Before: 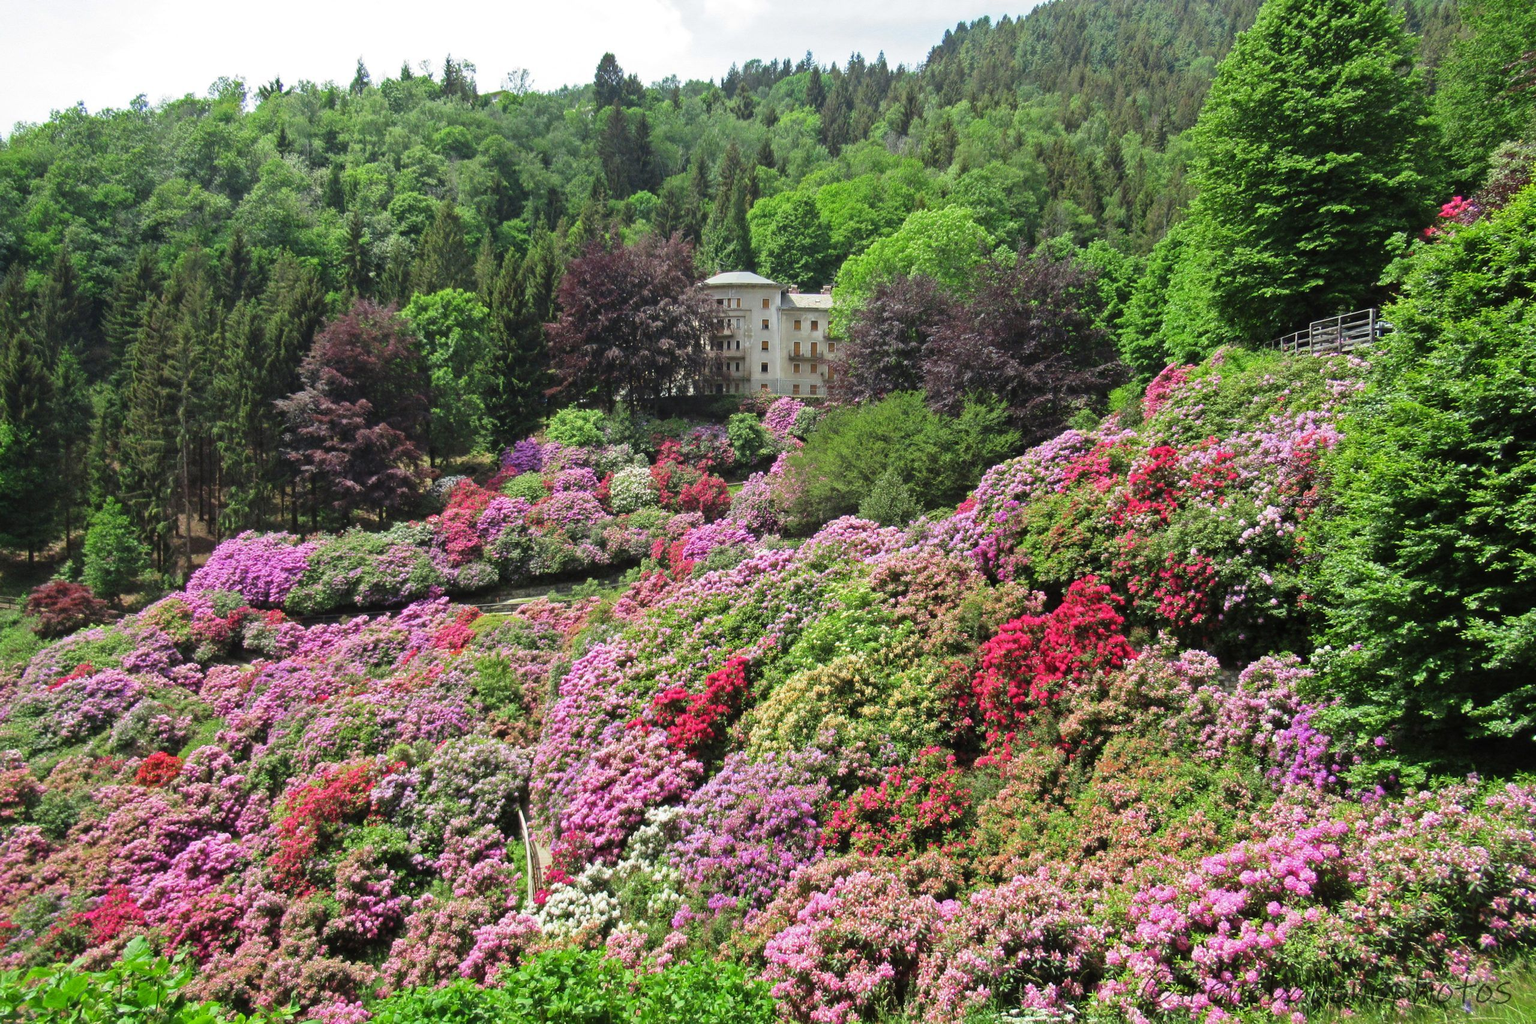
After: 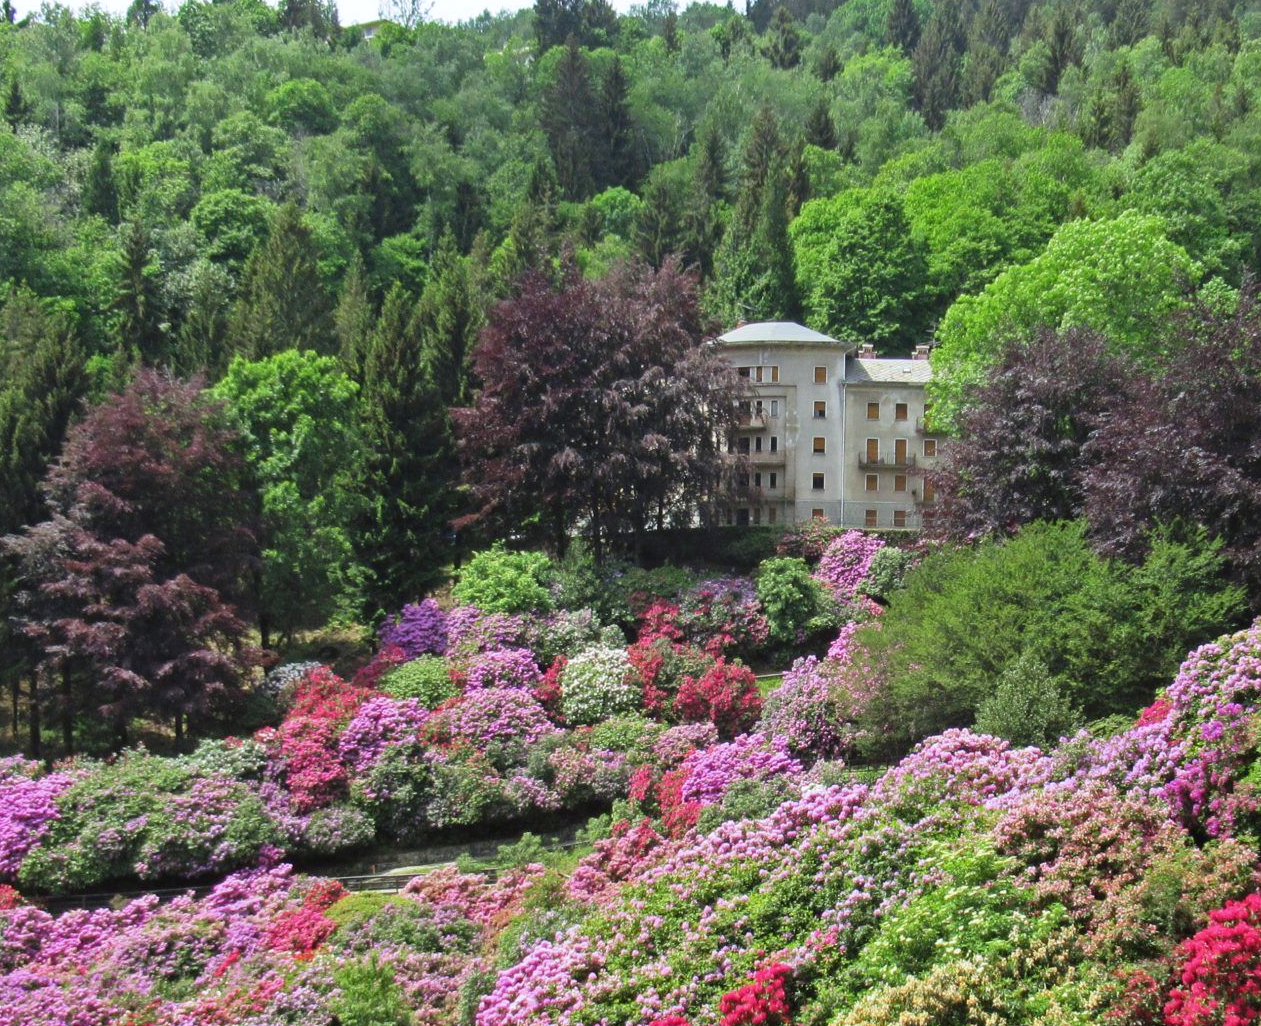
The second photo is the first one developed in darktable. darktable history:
white balance: red 0.983, blue 1.036
crop: left 17.835%, top 7.675%, right 32.881%, bottom 32.213%
